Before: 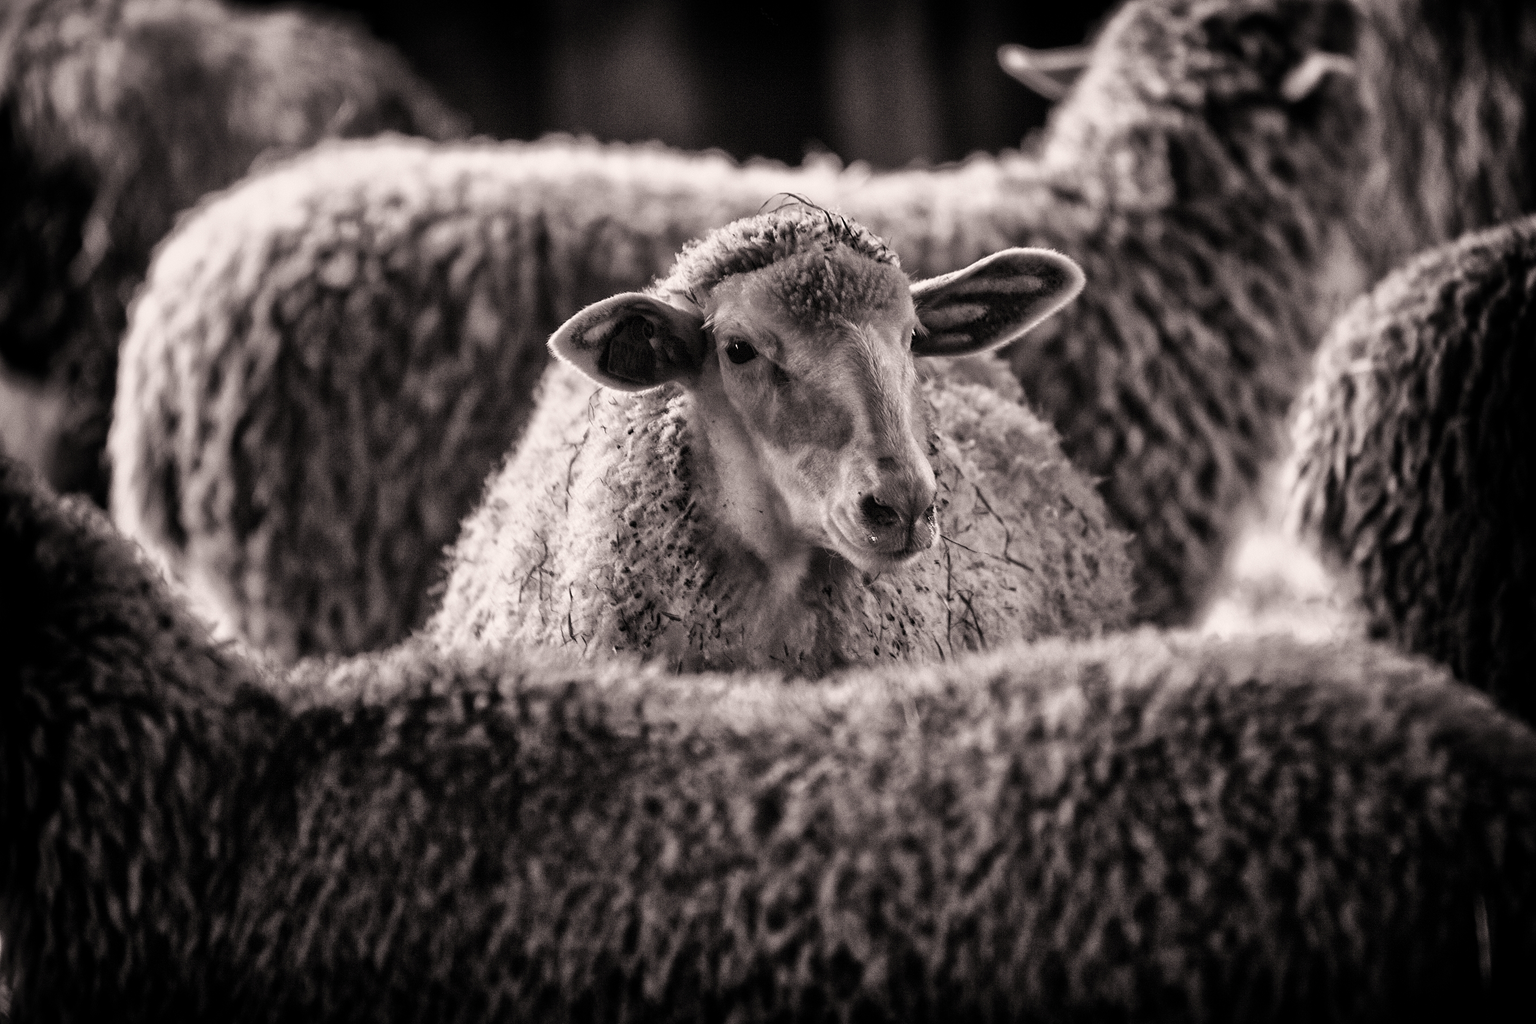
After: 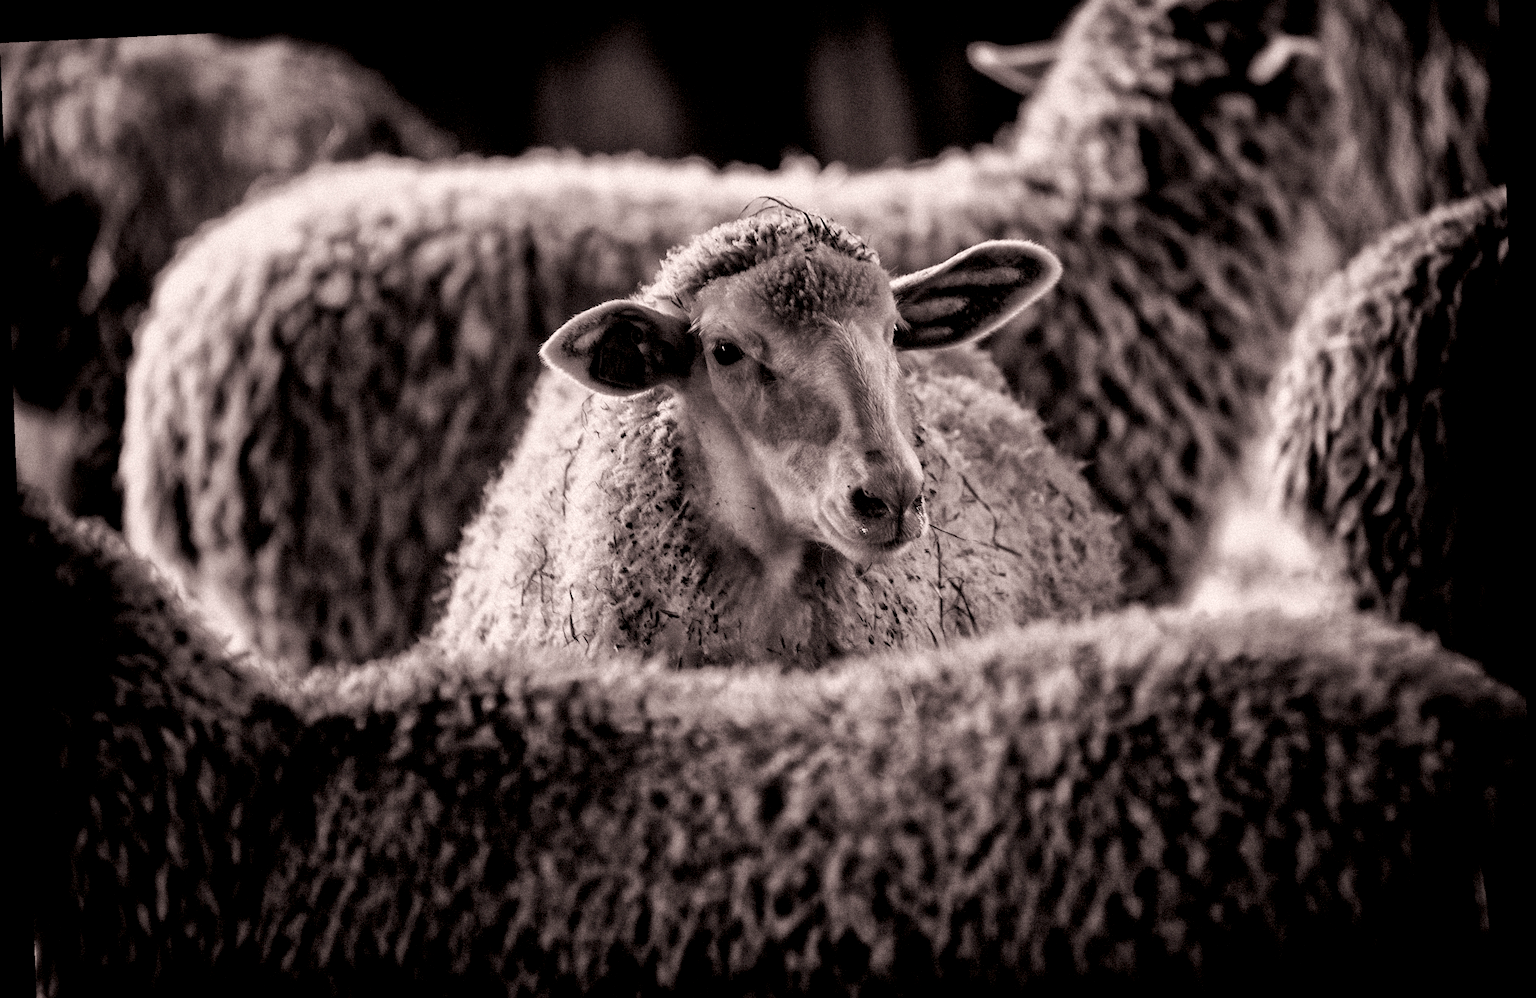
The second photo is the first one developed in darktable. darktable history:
crop and rotate: top 2.479%, bottom 3.018%
grain: mid-tones bias 0%
exposure: black level correction 0.005, exposure 0.001 EV, compensate highlight preservation false
rotate and perspective: rotation -2.22°, lens shift (horizontal) -0.022, automatic cropping off
